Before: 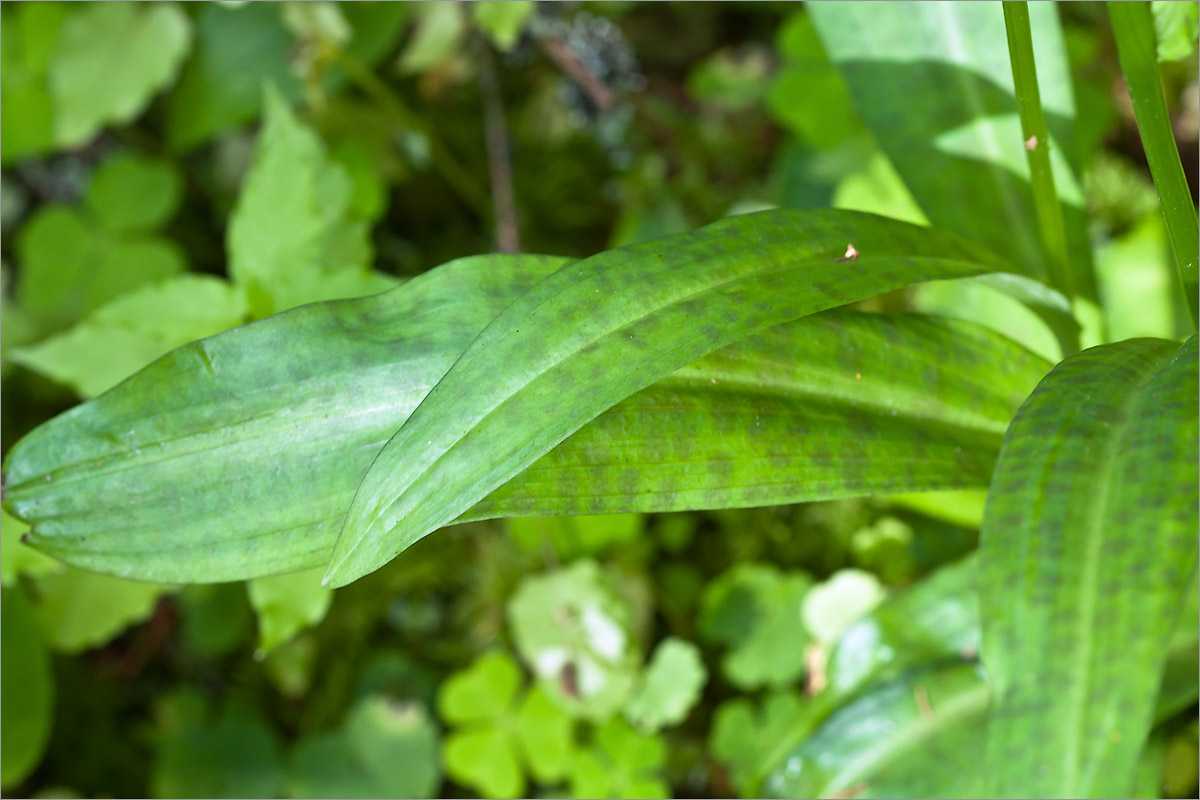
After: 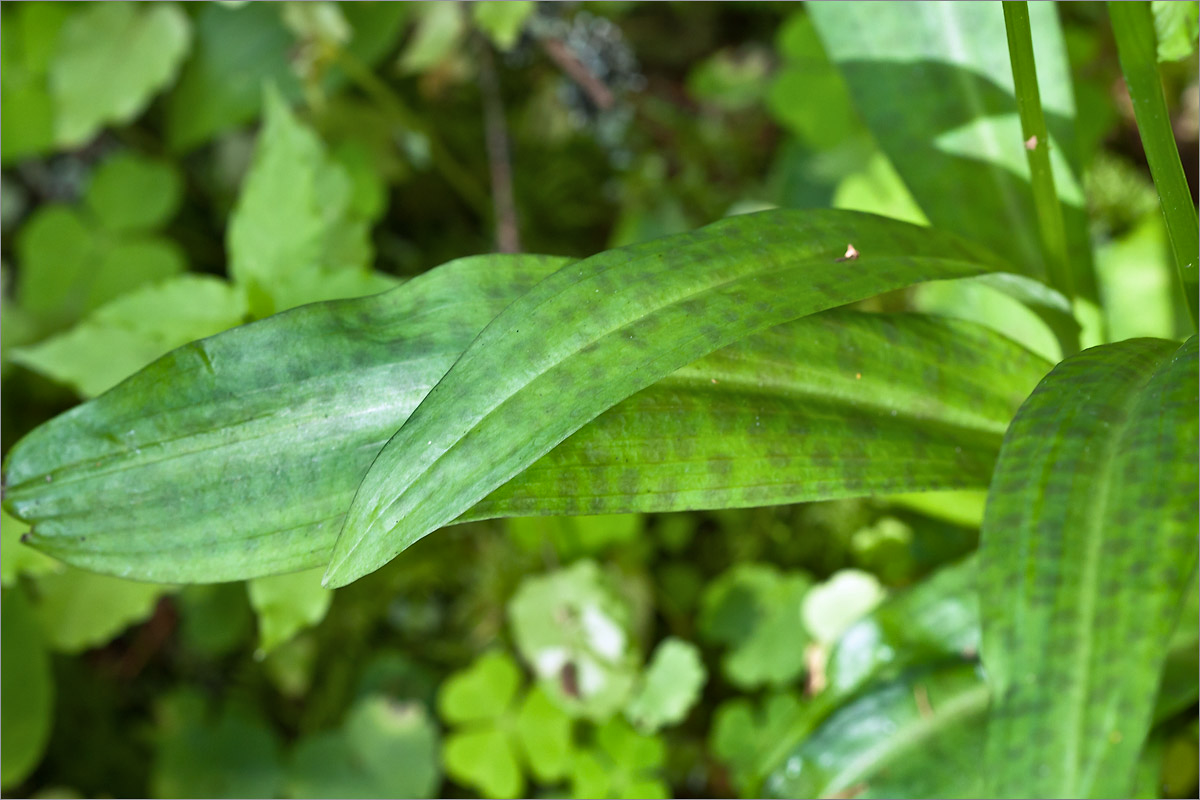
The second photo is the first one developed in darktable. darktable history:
shadows and highlights: shadows 21.03, highlights -80.83, soften with gaussian
contrast brightness saturation: contrast 0.014, saturation -0.05
